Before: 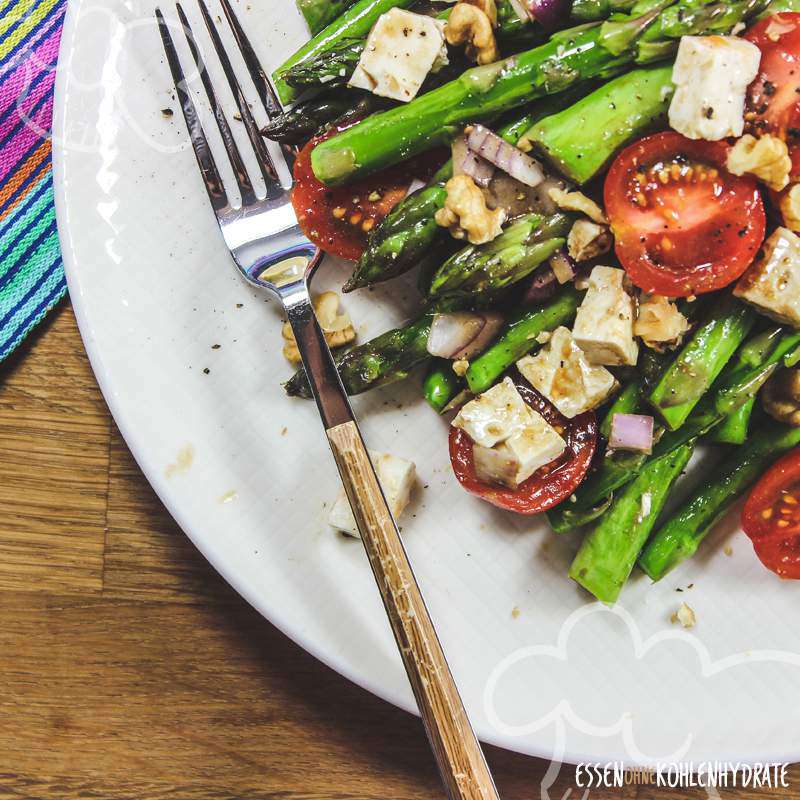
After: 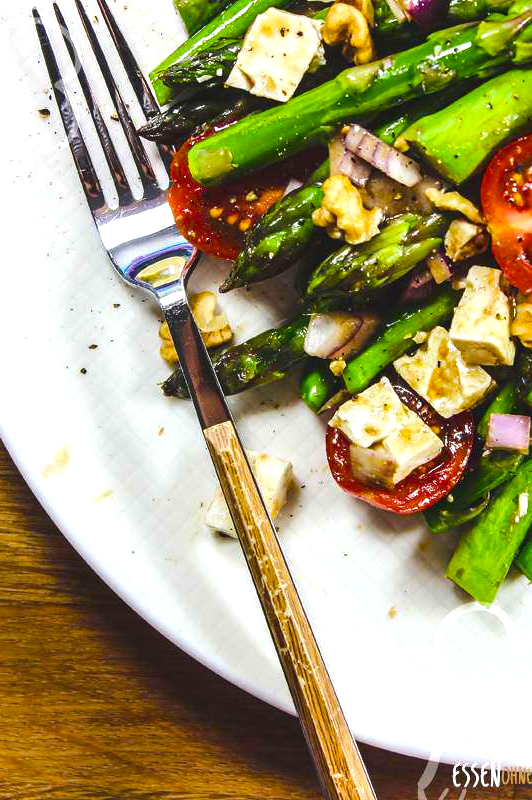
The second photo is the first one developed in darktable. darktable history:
crop and rotate: left 15.423%, right 17.959%
color balance rgb: perceptual saturation grading › global saturation 36.052%, perceptual saturation grading › shadows 35.46%, perceptual brilliance grading › highlights 12.749%, perceptual brilliance grading › mid-tones 8.371%, perceptual brilliance grading › shadows -16.894%, global vibrance 9.226%
